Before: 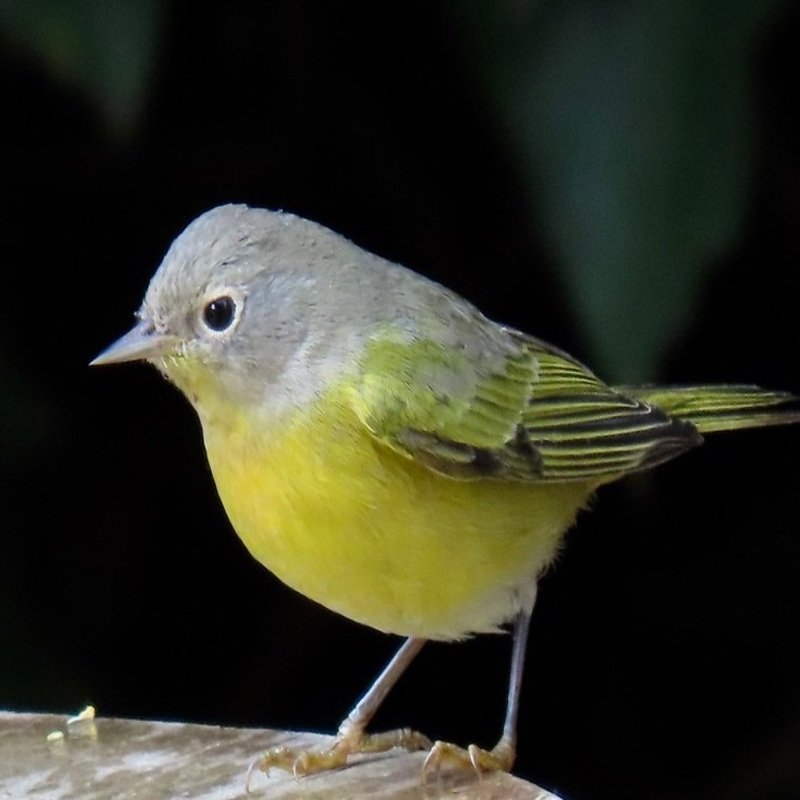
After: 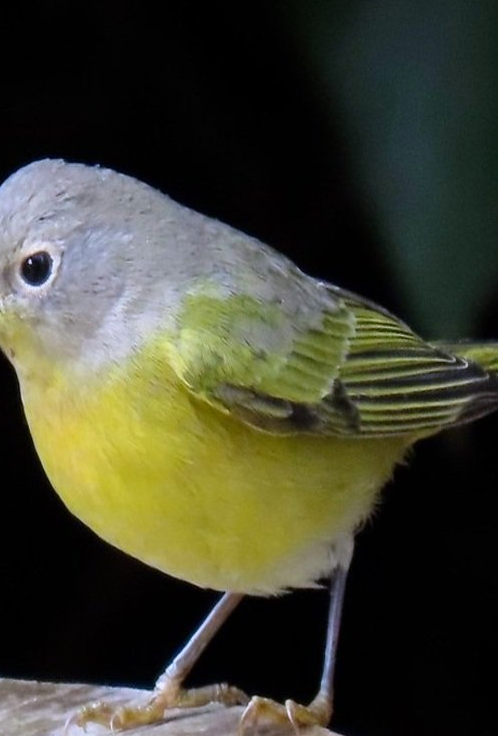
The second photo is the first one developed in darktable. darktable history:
crop and rotate: left 22.918%, top 5.629%, right 14.711%, bottom 2.247%
white balance: red 1.004, blue 1.096
